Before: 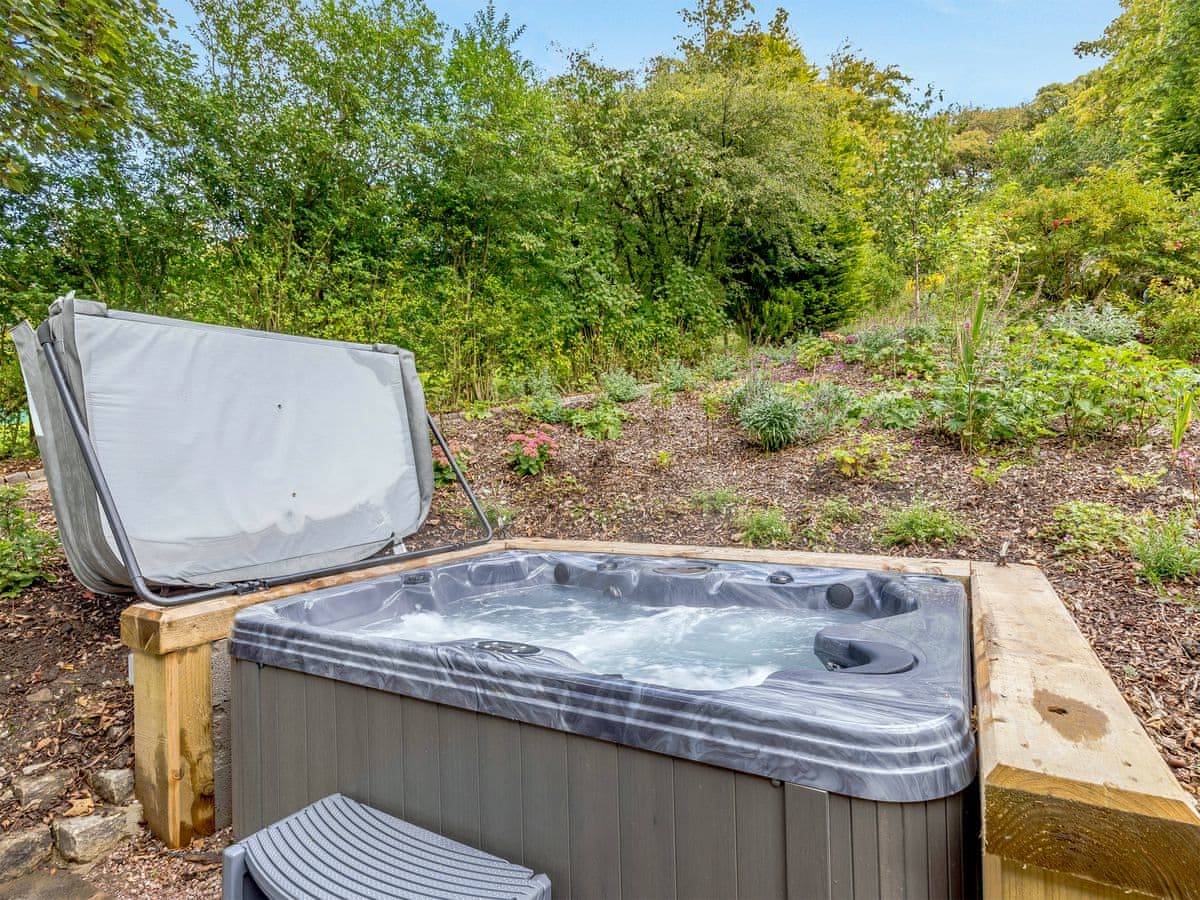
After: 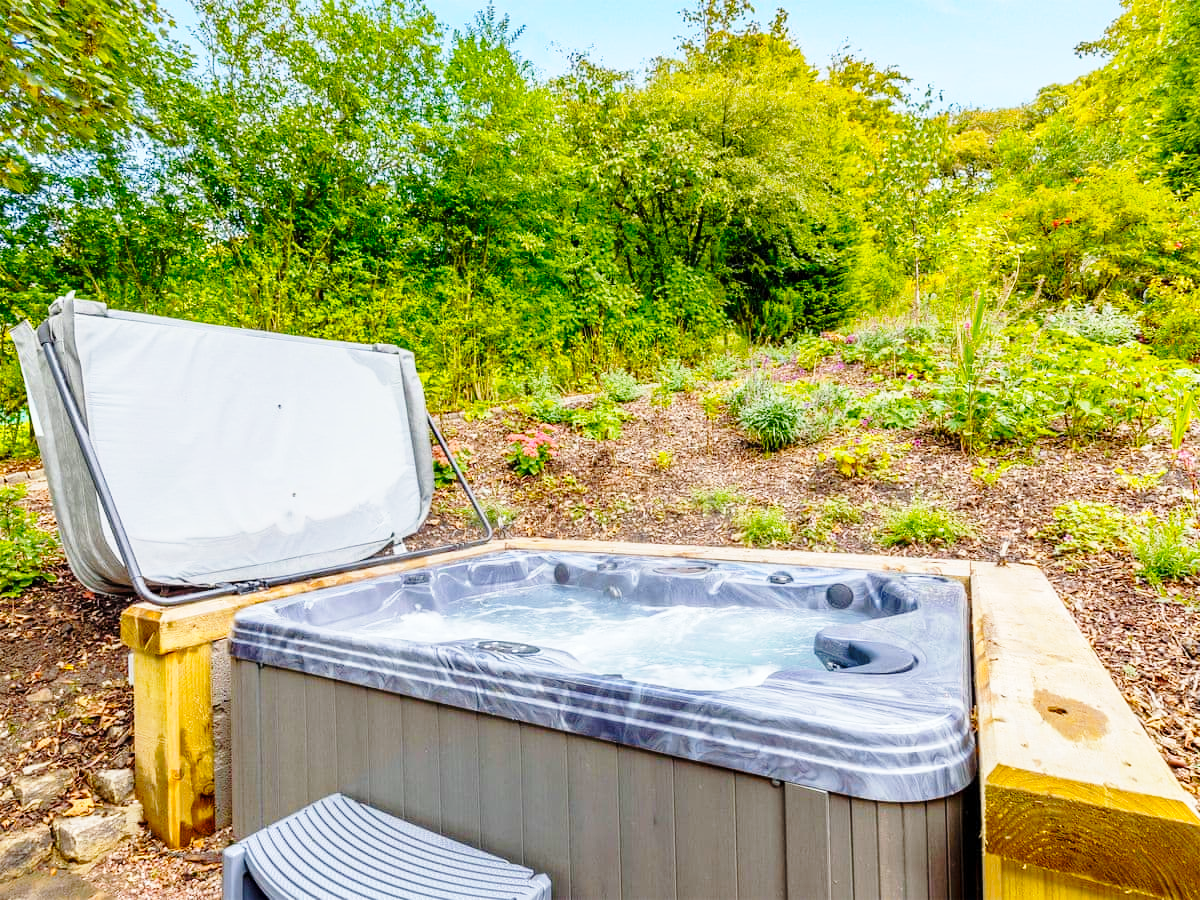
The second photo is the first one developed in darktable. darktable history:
color balance rgb: perceptual saturation grading › global saturation 30%, global vibrance 20%
base curve: curves: ch0 [(0, 0) (0.028, 0.03) (0.121, 0.232) (0.46, 0.748) (0.859, 0.968) (1, 1)], preserve colors none
